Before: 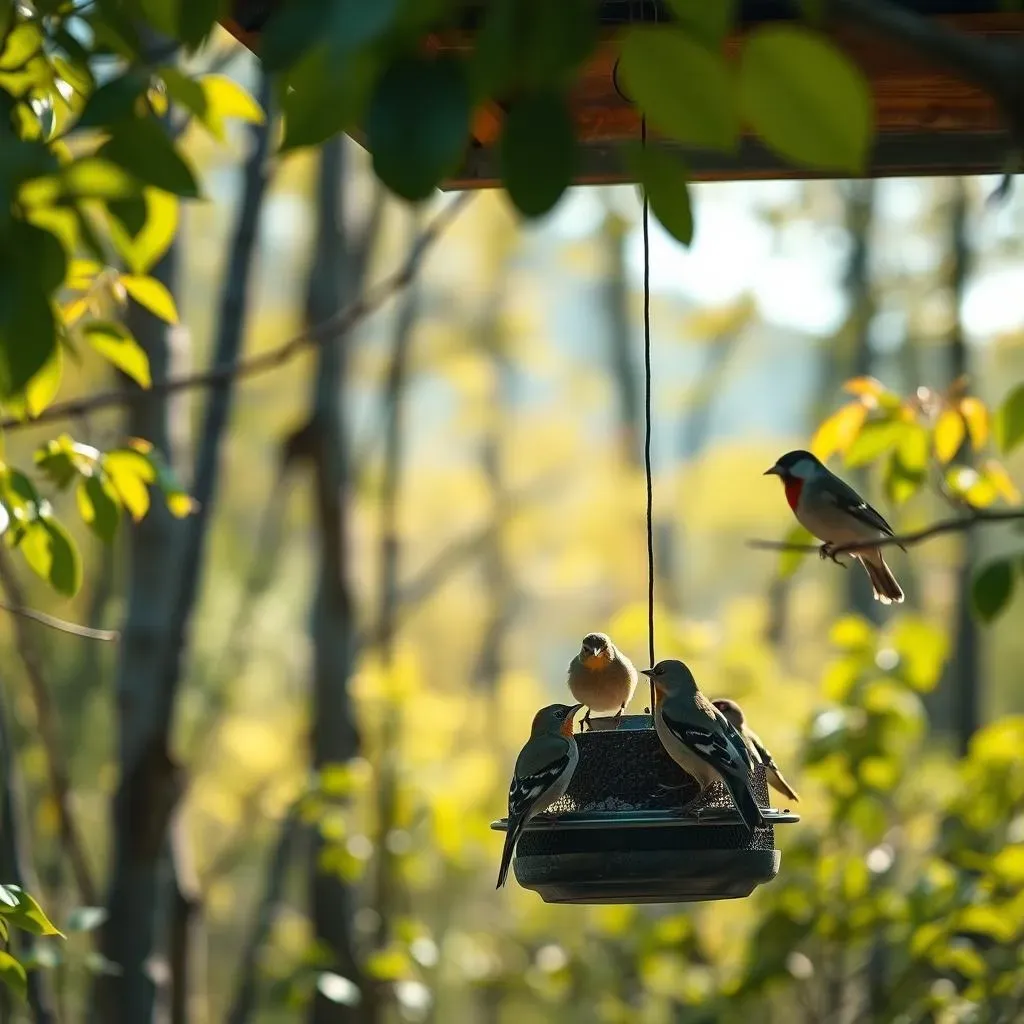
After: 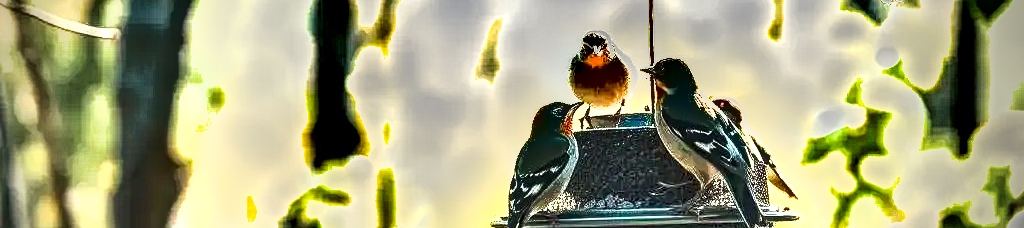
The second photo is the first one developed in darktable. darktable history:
local contrast: on, module defaults
contrast equalizer: octaves 7, y [[0.5, 0.542, 0.583, 0.625, 0.667, 0.708], [0.5 ×6], [0.5 ×6], [0 ×6], [0 ×6]]
crop and rotate: top 58.872%, bottom 18.786%
exposure: black level correction 0, exposure 2.37 EV, compensate highlight preservation false
shadows and highlights: soften with gaussian
vignetting: fall-off start 71.61%, brightness -0.869, unbound false
